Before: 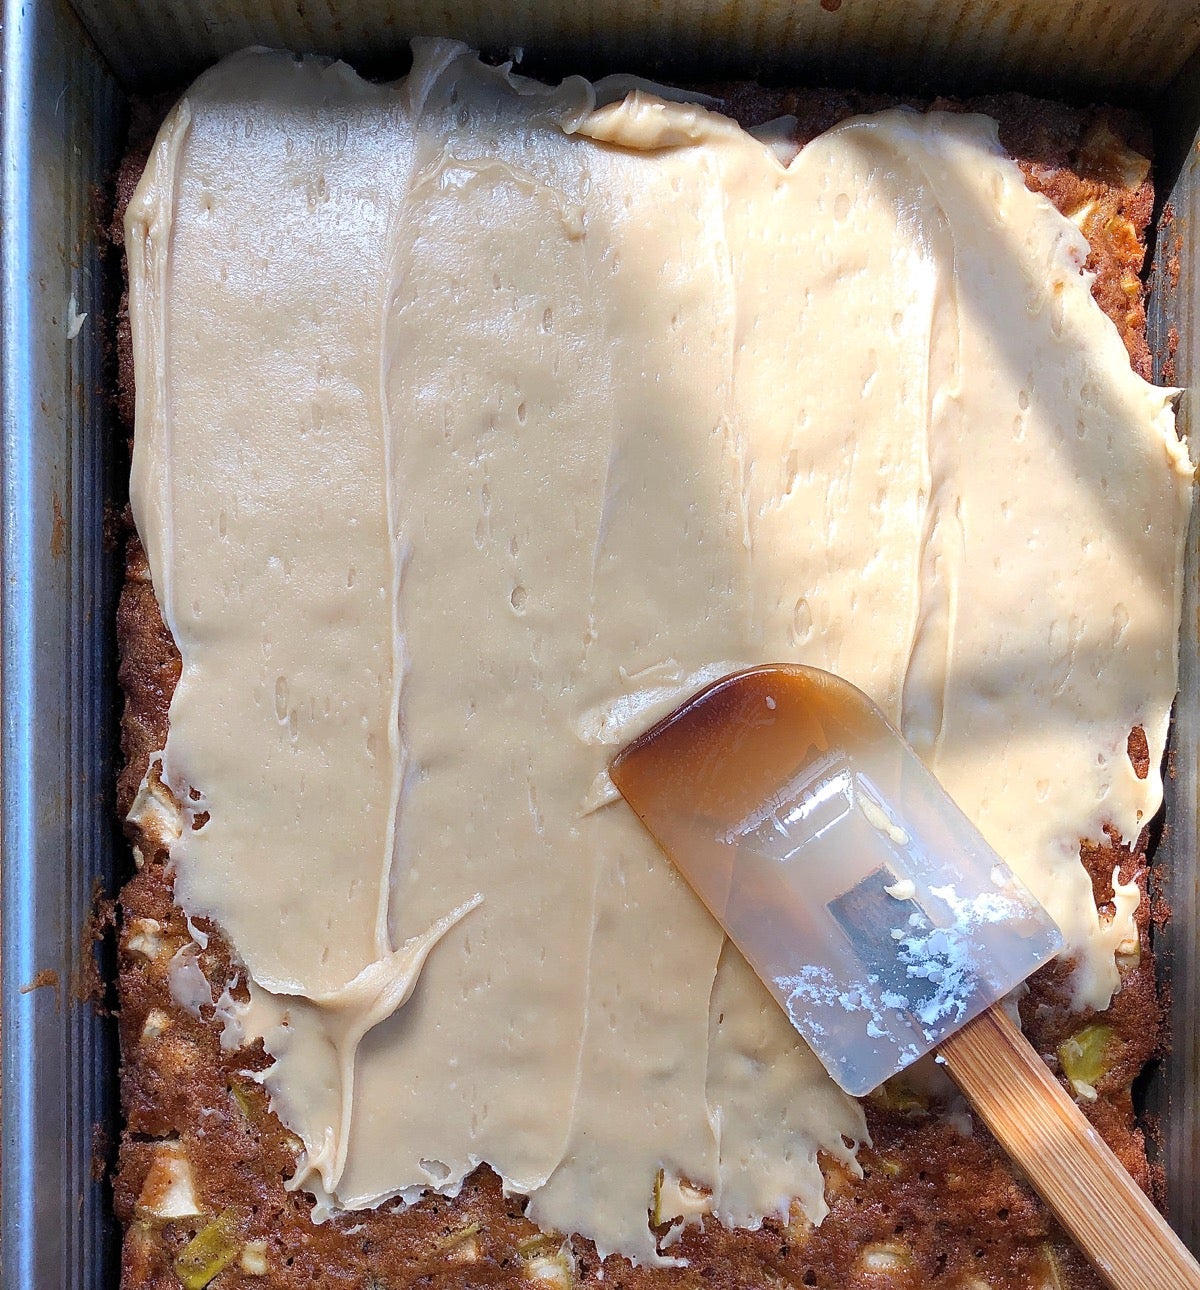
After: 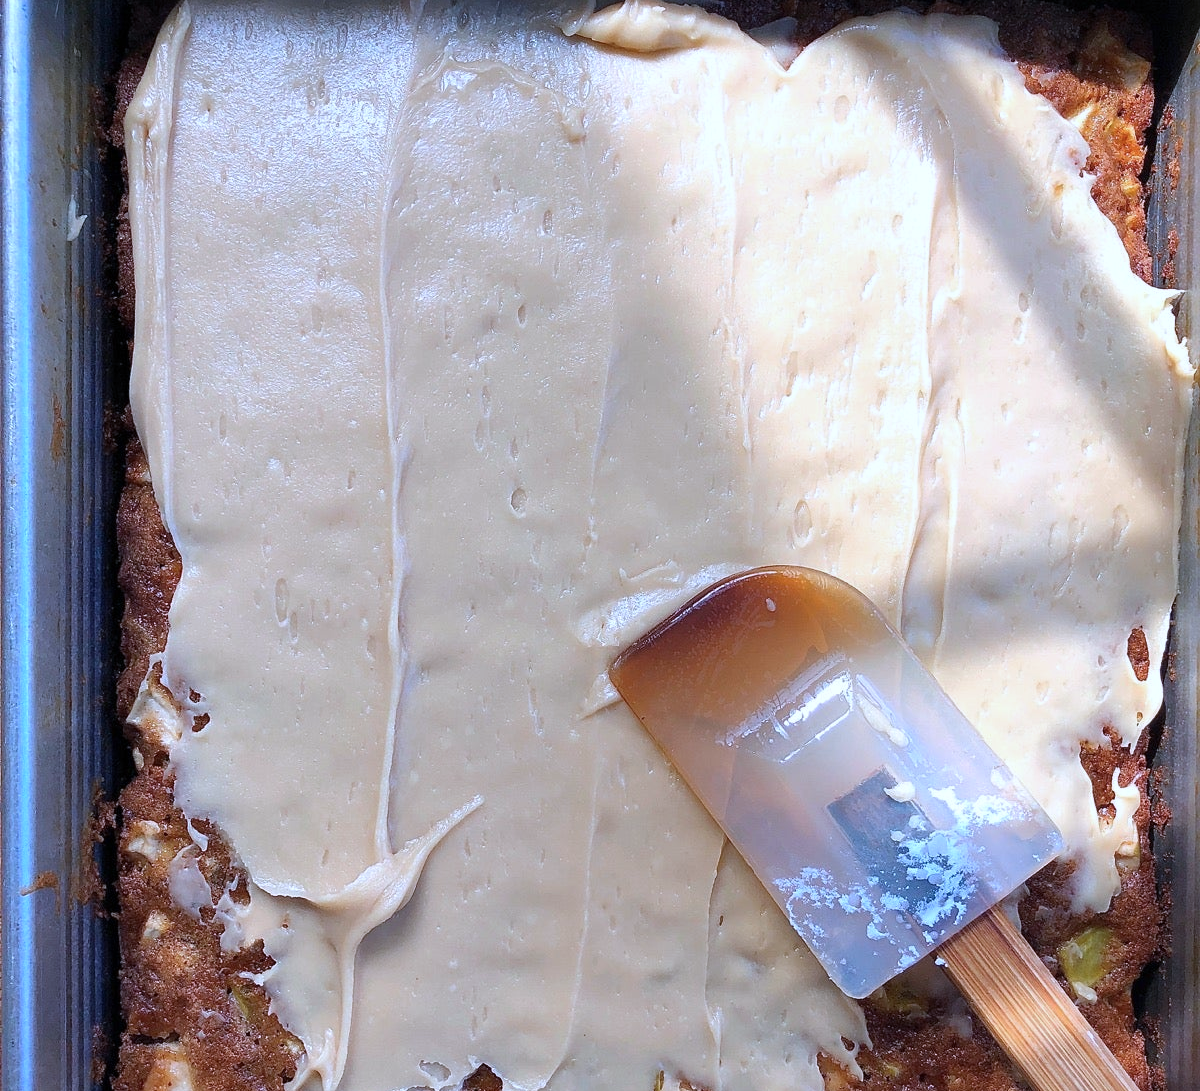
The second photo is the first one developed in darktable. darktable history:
crop: top 7.624%, bottom 7.779%
color calibration: illuminant custom, x 0.371, y 0.382, temperature 4281.12 K
